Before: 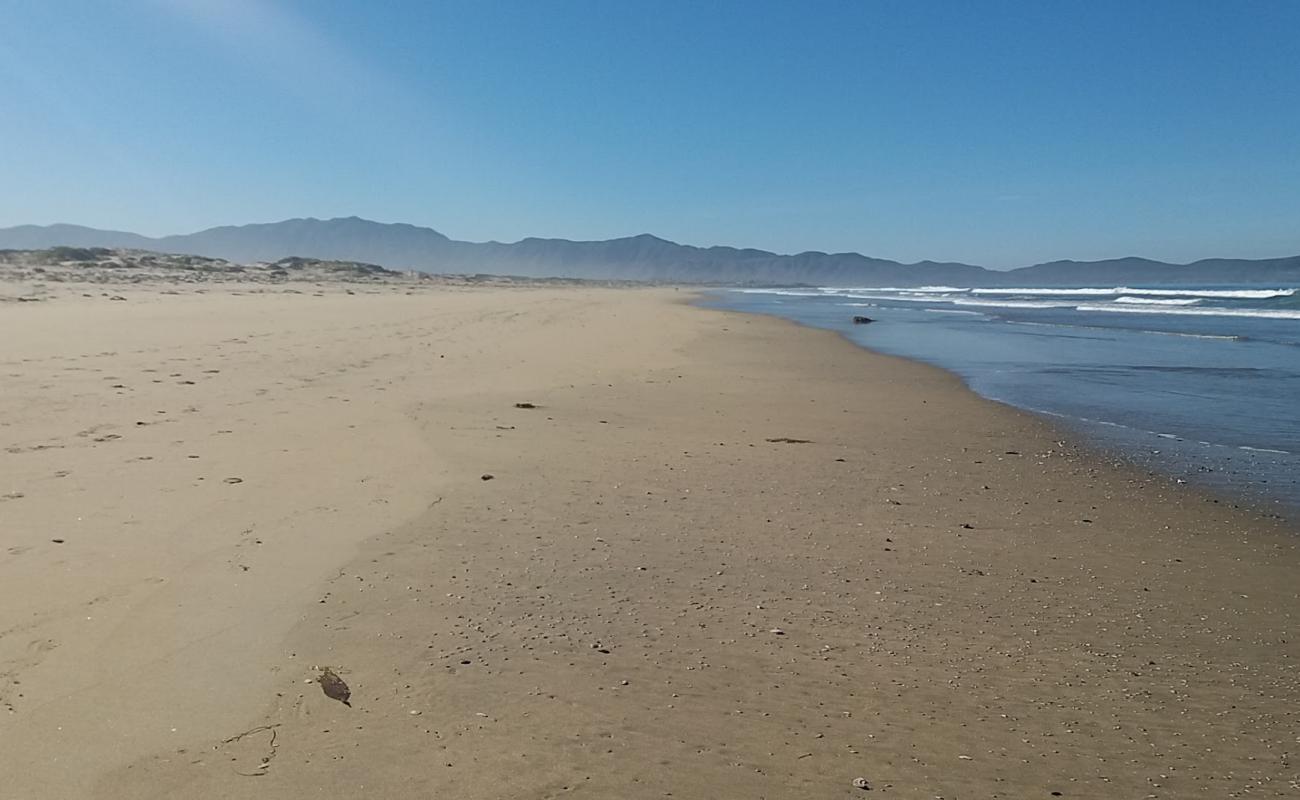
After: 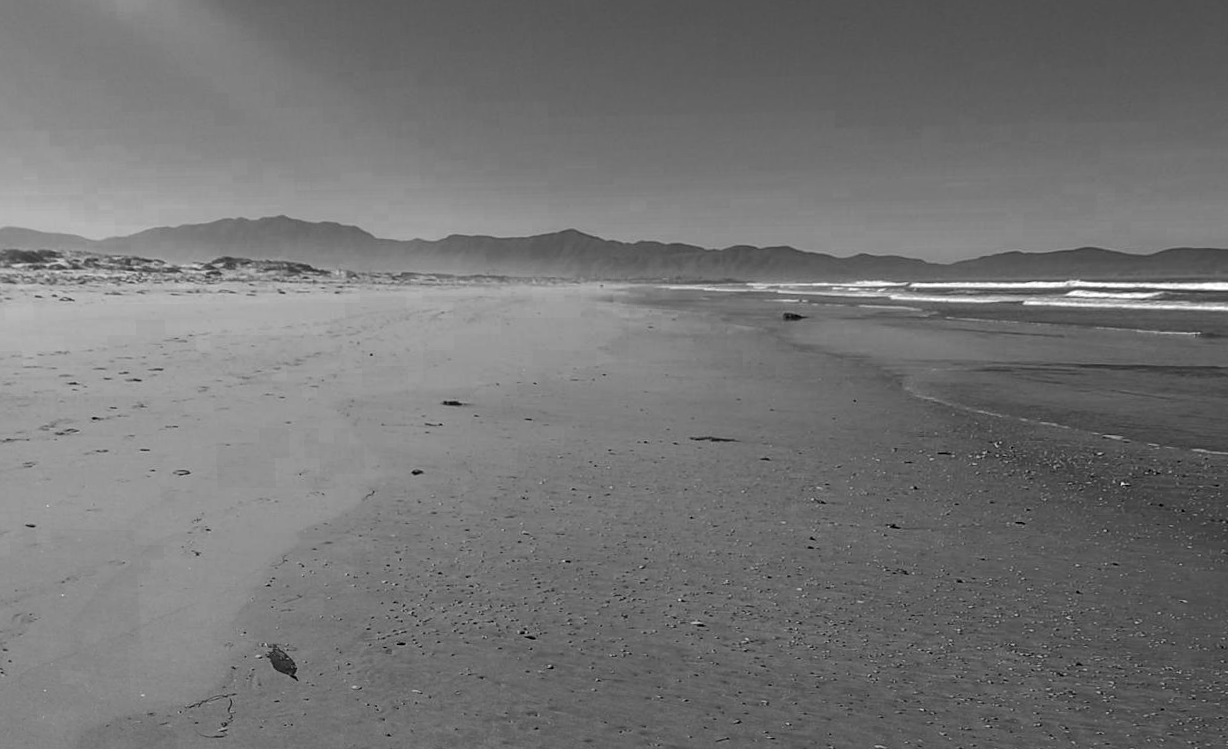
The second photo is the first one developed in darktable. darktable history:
color zones: curves: ch0 [(0.002, 0.429) (0.121, 0.212) (0.198, 0.113) (0.276, 0.344) (0.331, 0.541) (0.41, 0.56) (0.482, 0.289) (0.619, 0.227) (0.721, 0.18) (0.821, 0.435) (0.928, 0.555) (1, 0.587)]; ch1 [(0, 0) (0.143, 0) (0.286, 0) (0.429, 0) (0.571, 0) (0.714, 0) (0.857, 0)]
tone equalizer: -8 EV -0.417 EV, -7 EV -0.389 EV, -6 EV -0.333 EV, -5 EV -0.222 EV, -3 EV 0.222 EV, -2 EV 0.333 EV, -1 EV 0.389 EV, +0 EV 0.417 EV, edges refinement/feathering 500, mask exposure compensation -1.57 EV, preserve details no
rotate and perspective: rotation 0.062°, lens shift (vertical) 0.115, lens shift (horizontal) -0.133, crop left 0.047, crop right 0.94, crop top 0.061, crop bottom 0.94
local contrast: on, module defaults
